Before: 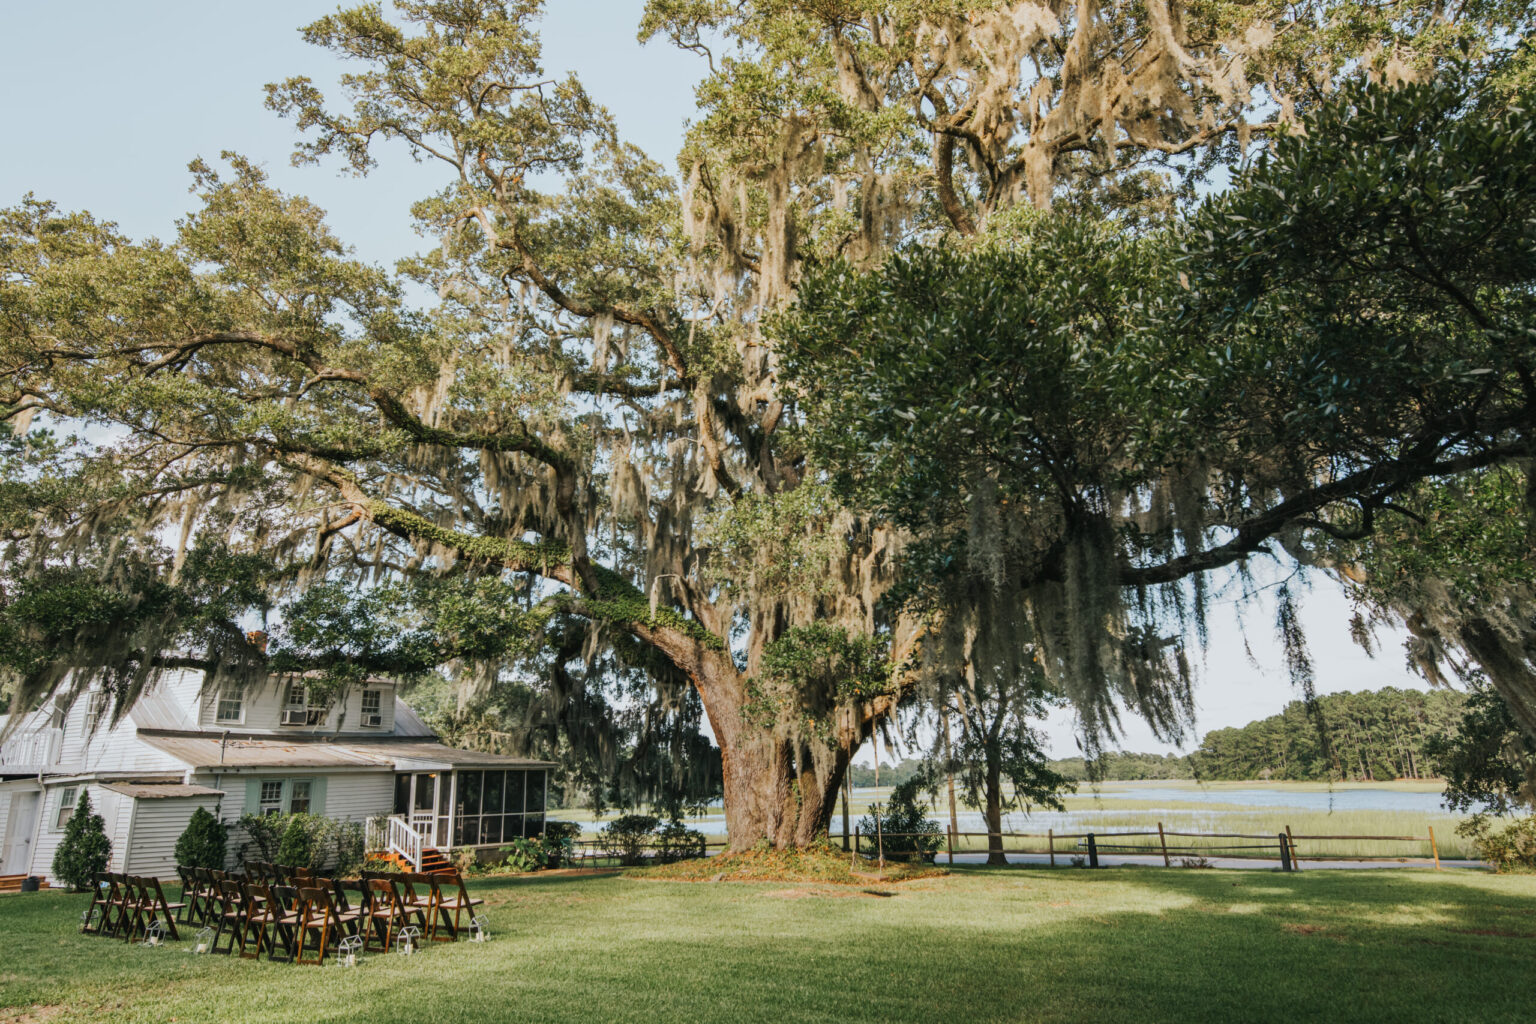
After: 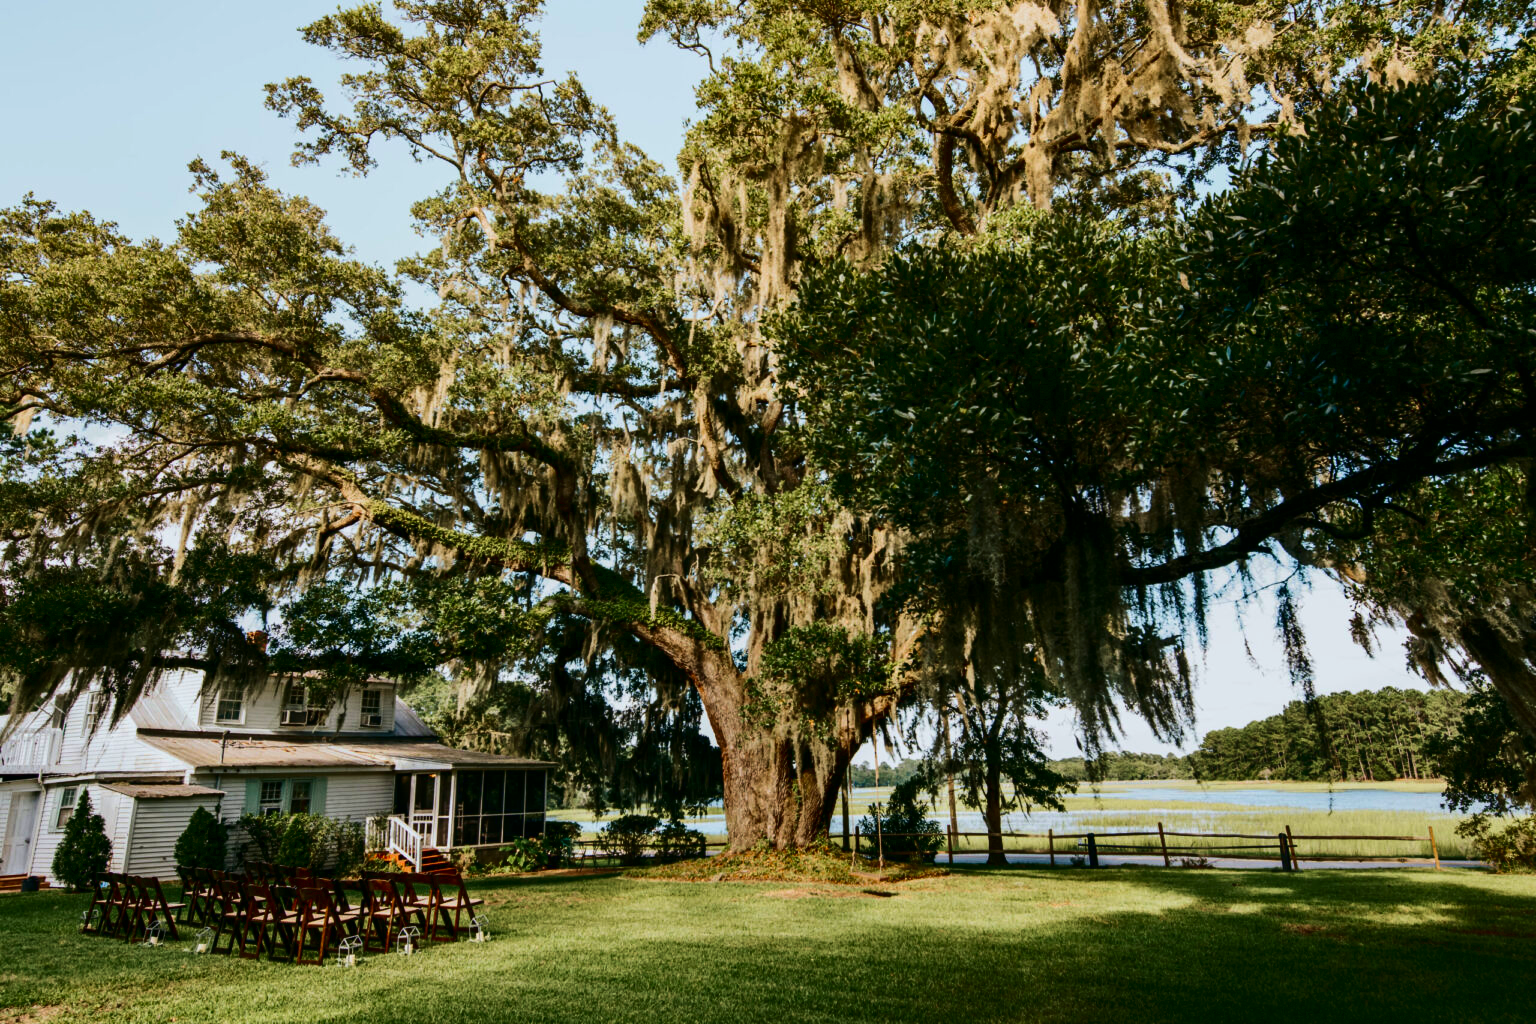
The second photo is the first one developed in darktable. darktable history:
velvia: strength 40.53%
contrast brightness saturation: contrast 0.241, brightness -0.236, saturation 0.147
